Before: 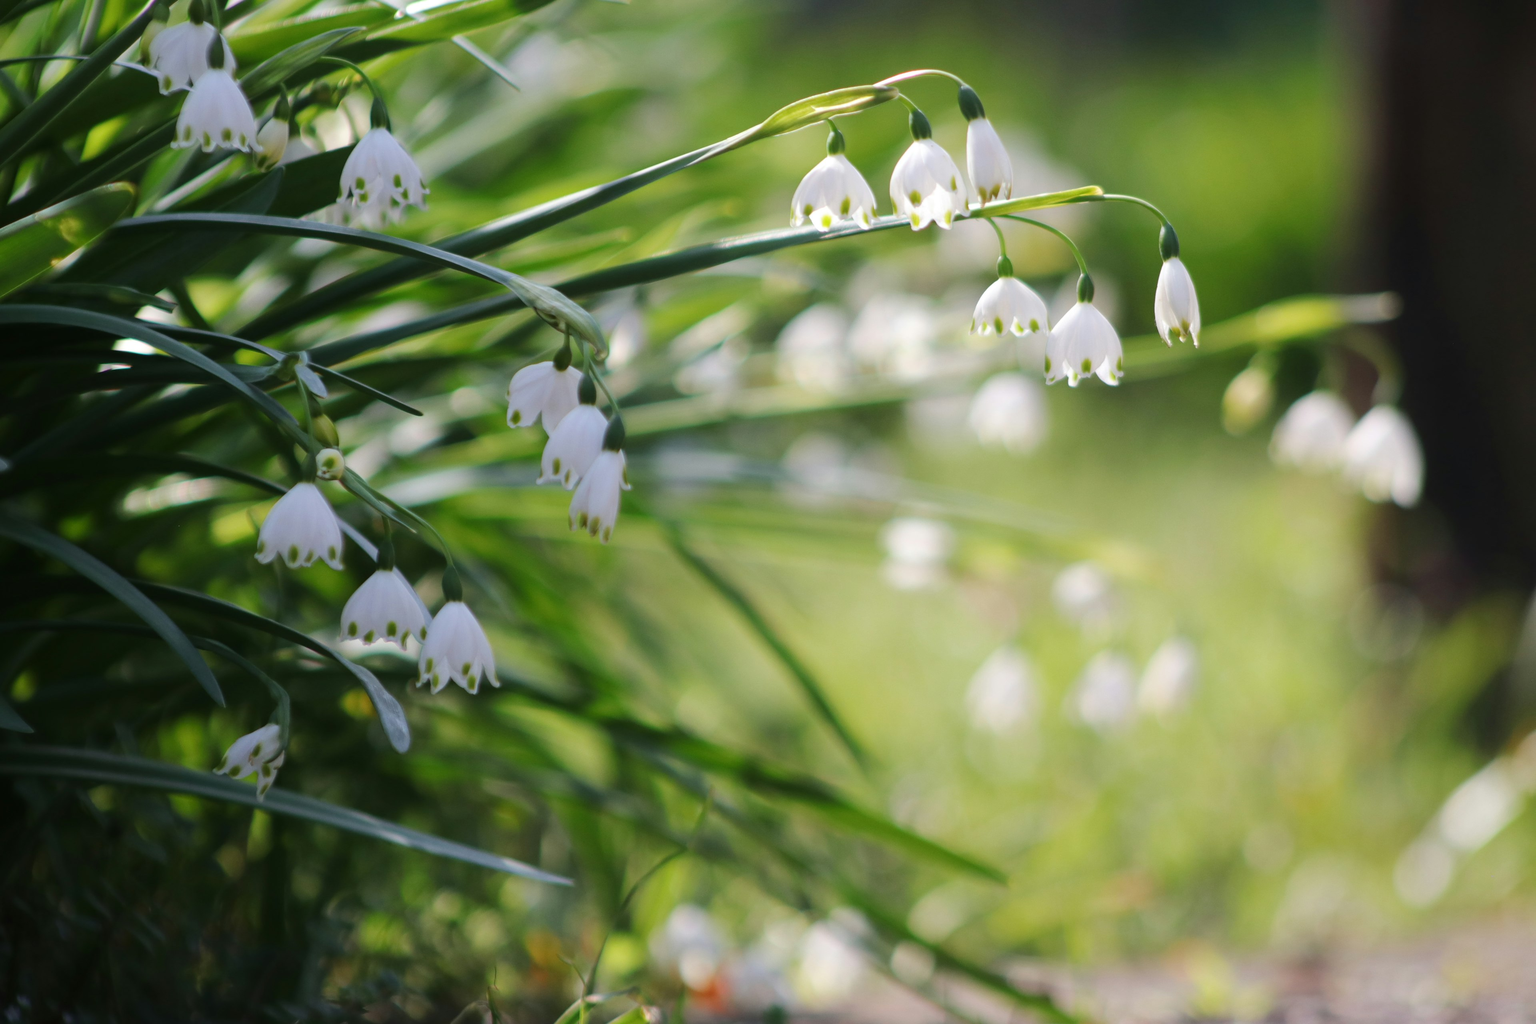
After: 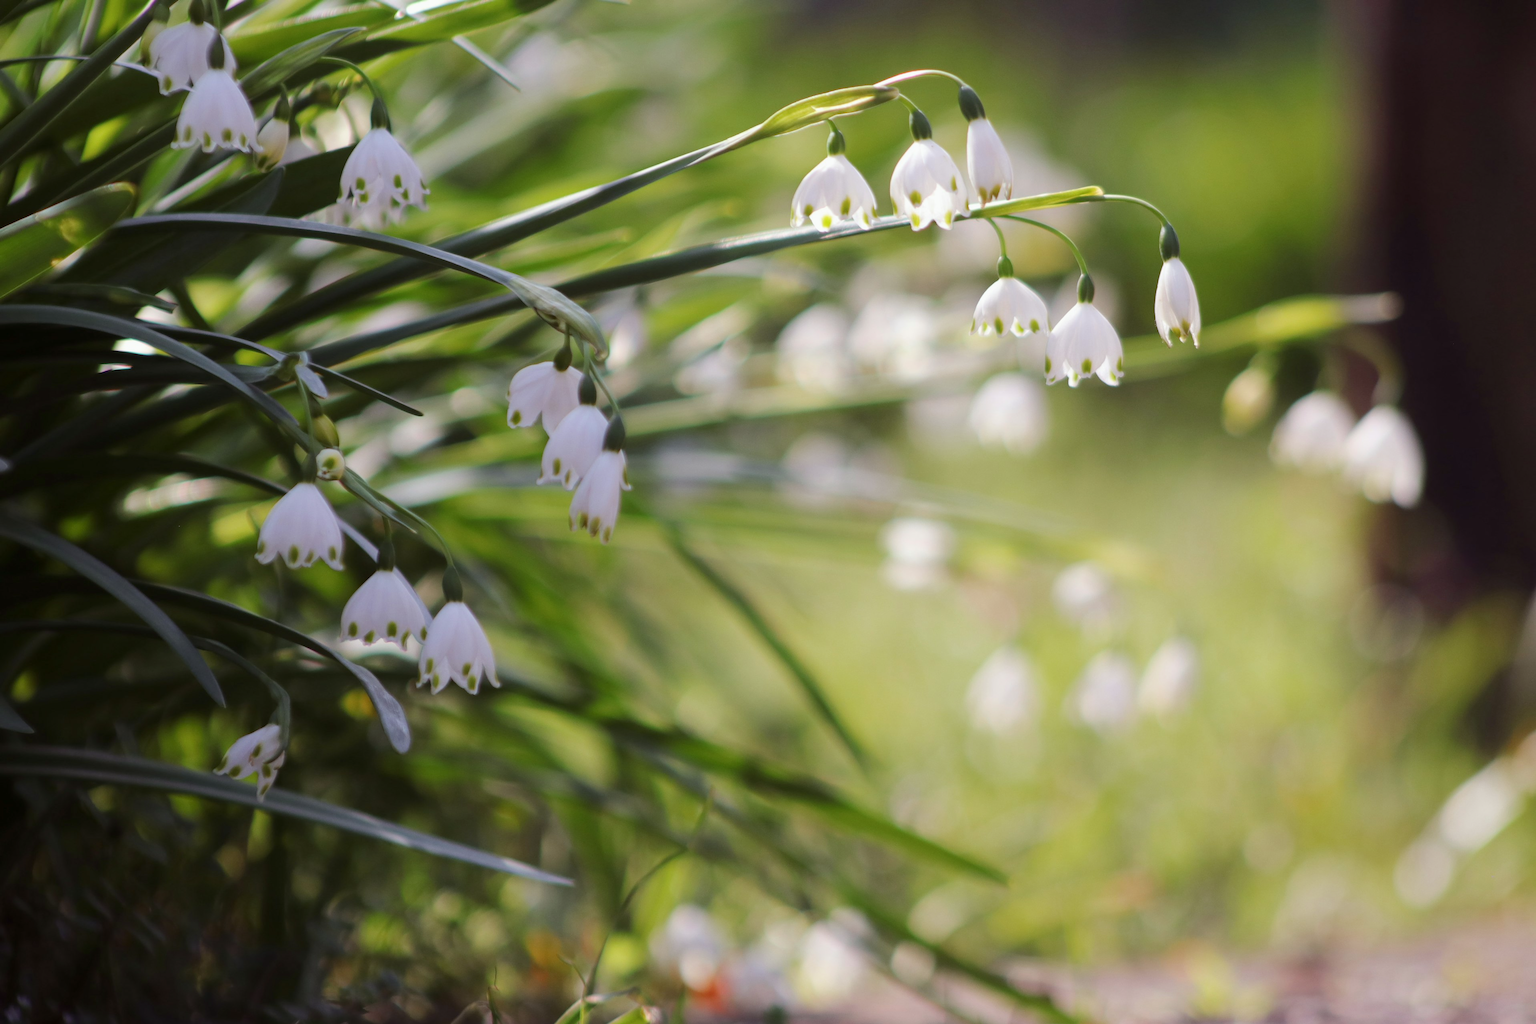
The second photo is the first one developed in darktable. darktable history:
exposure: black level correction 0.001, exposure 0.192 EV, compensate highlight preservation false
color balance rgb: power › luminance -7.745%, power › chroma 1.312%, power › hue 330.47°, linear chroma grading › global chroma -15.786%, perceptual saturation grading › global saturation 19.897%, contrast -10.649%
